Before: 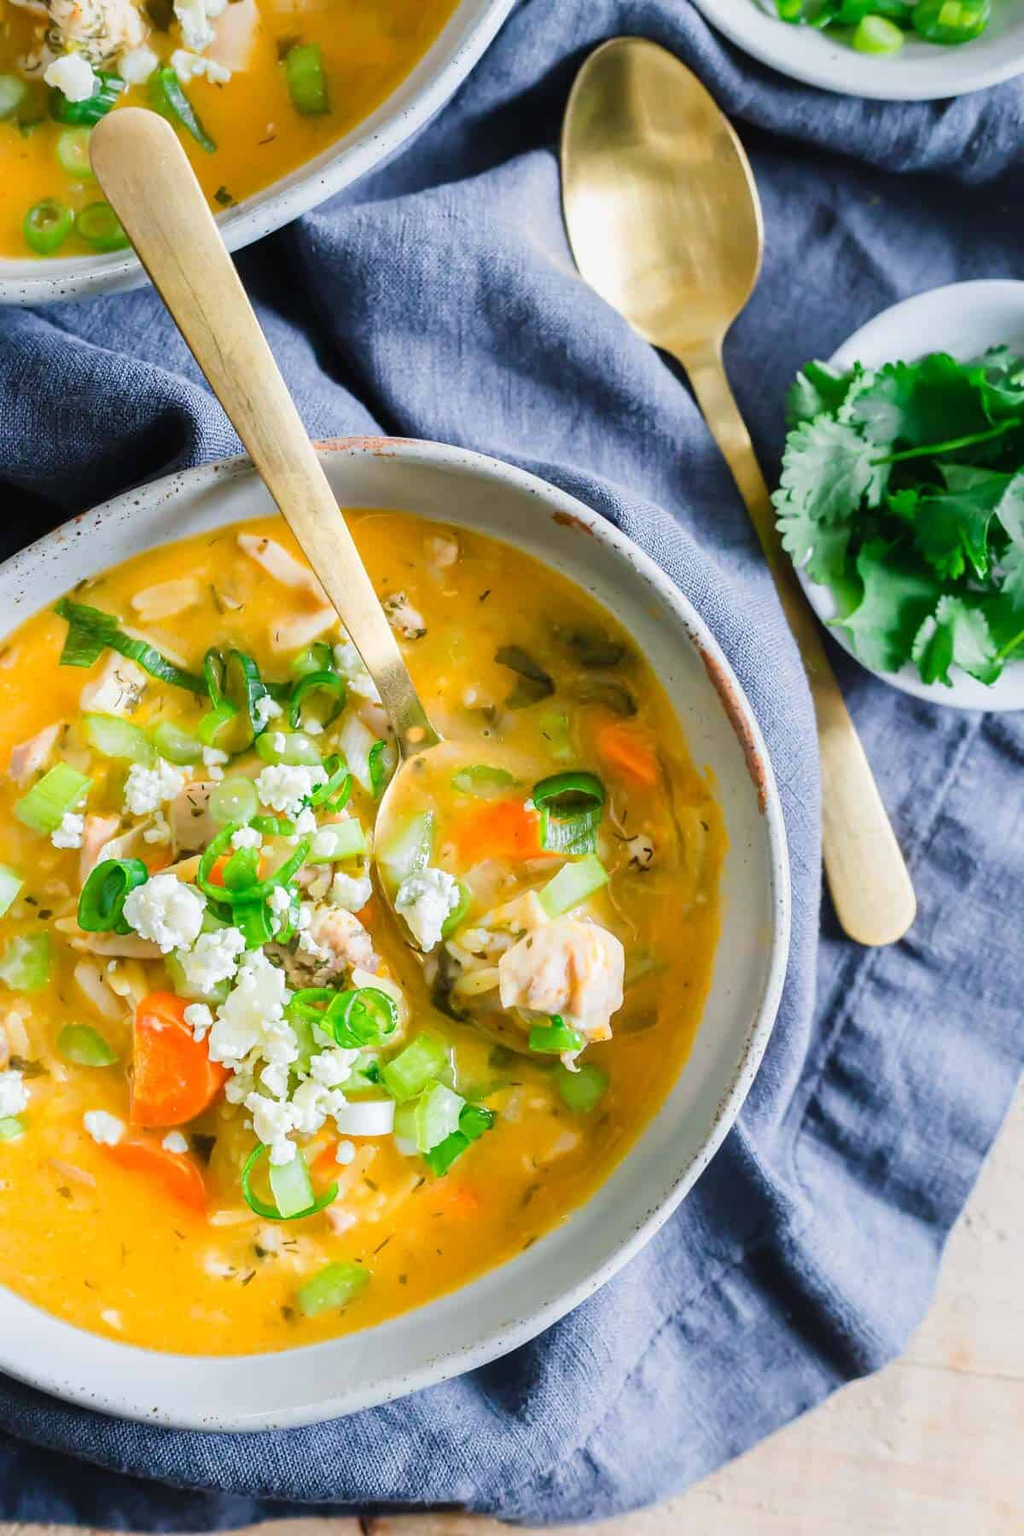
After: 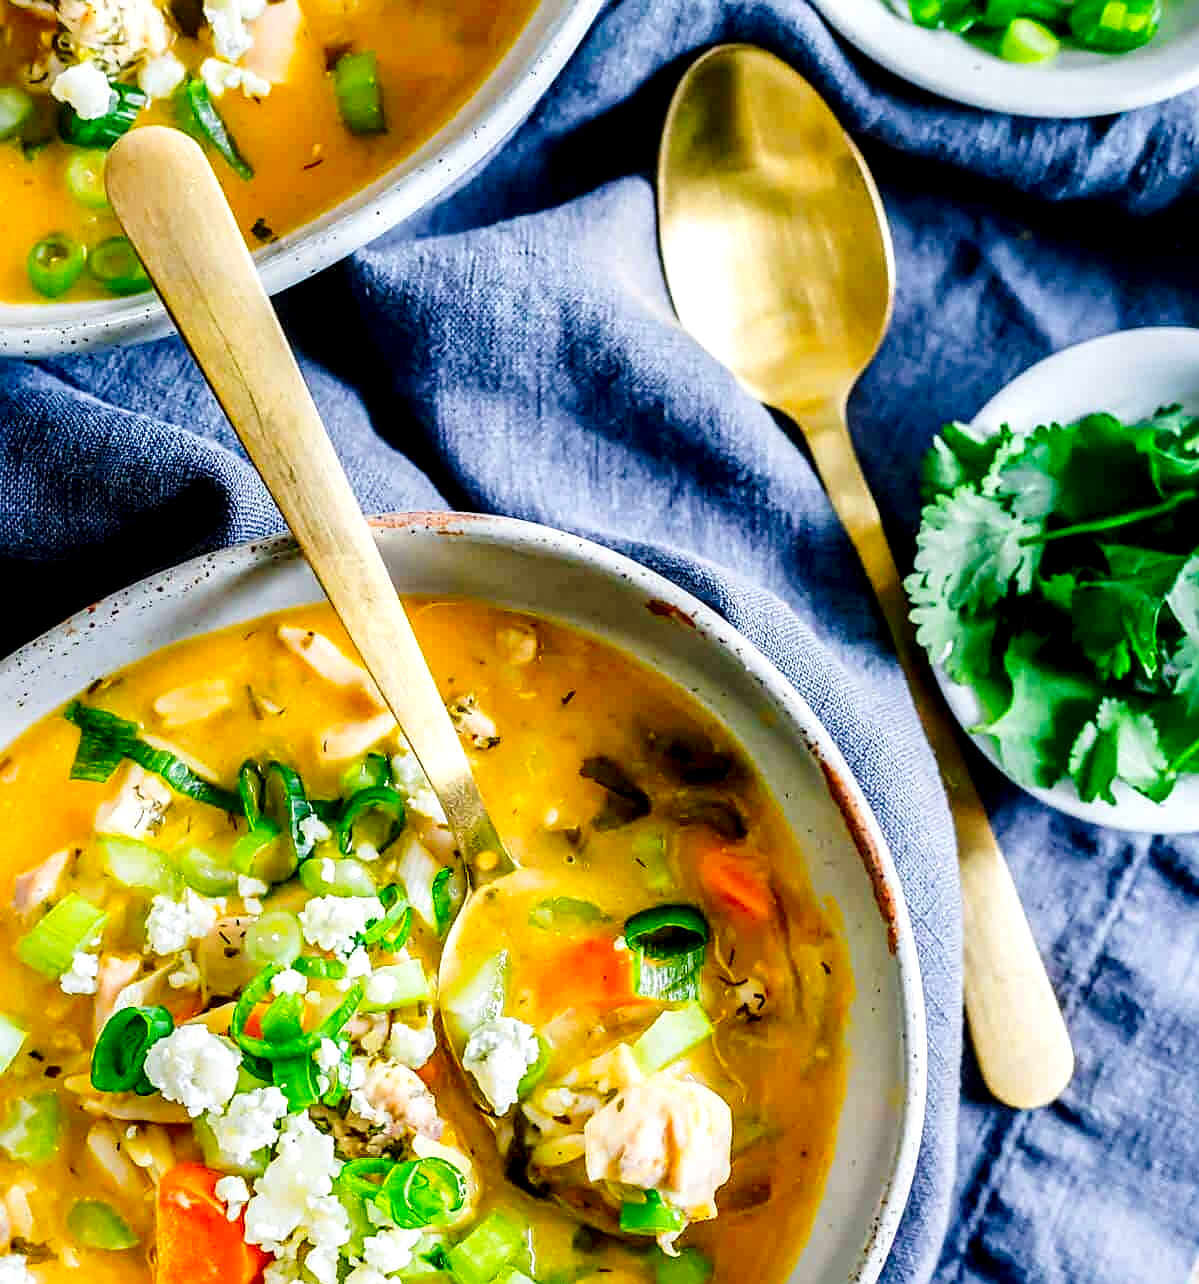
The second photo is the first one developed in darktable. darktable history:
contrast brightness saturation: contrast -0.196, saturation 0.185
local contrast: highlights 80%, shadows 57%, detail 175%, midtone range 0.609
crop: right 0%, bottom 28.652%
sharpen: on, module defaults
tone curve: curves: ch0 [(0, 0) (0.126, 0.061) (0.338, 0.285) (0.494, 0.518) (0.703, 0.762) (1, 1)]; ch1 [(0, 0) (0.364, 0.322) (0.443, 0.441) (0.5, 0.501) (0.55, 0.578) (1, 1)]; ch2 [(0, 0) (0.44, 0.424) (0.501, 0.499) (0.557, 0.564) (0.613, 0.682) (0.707, 0.746) (1, 1)], preserve colors none
